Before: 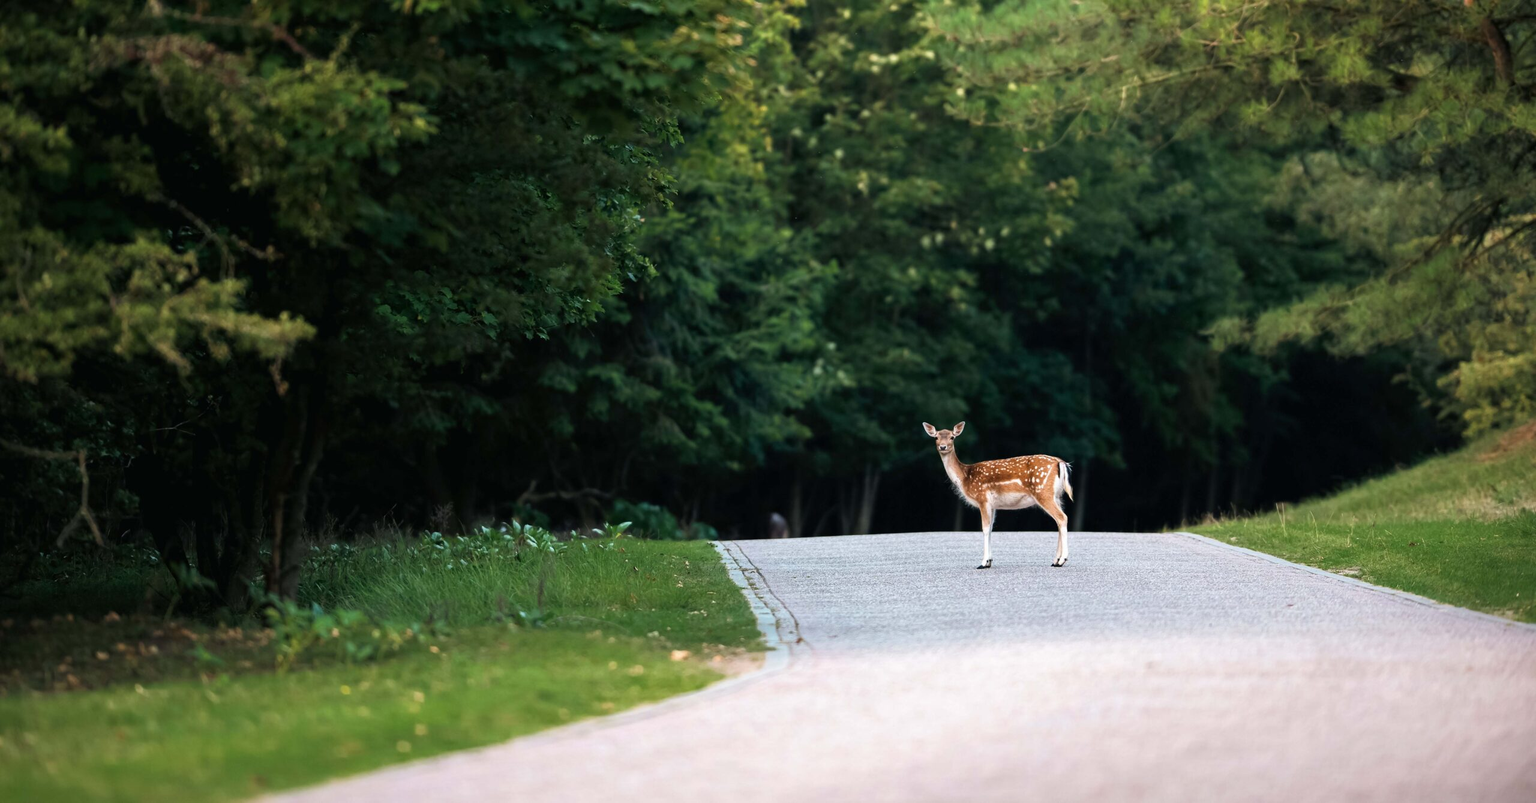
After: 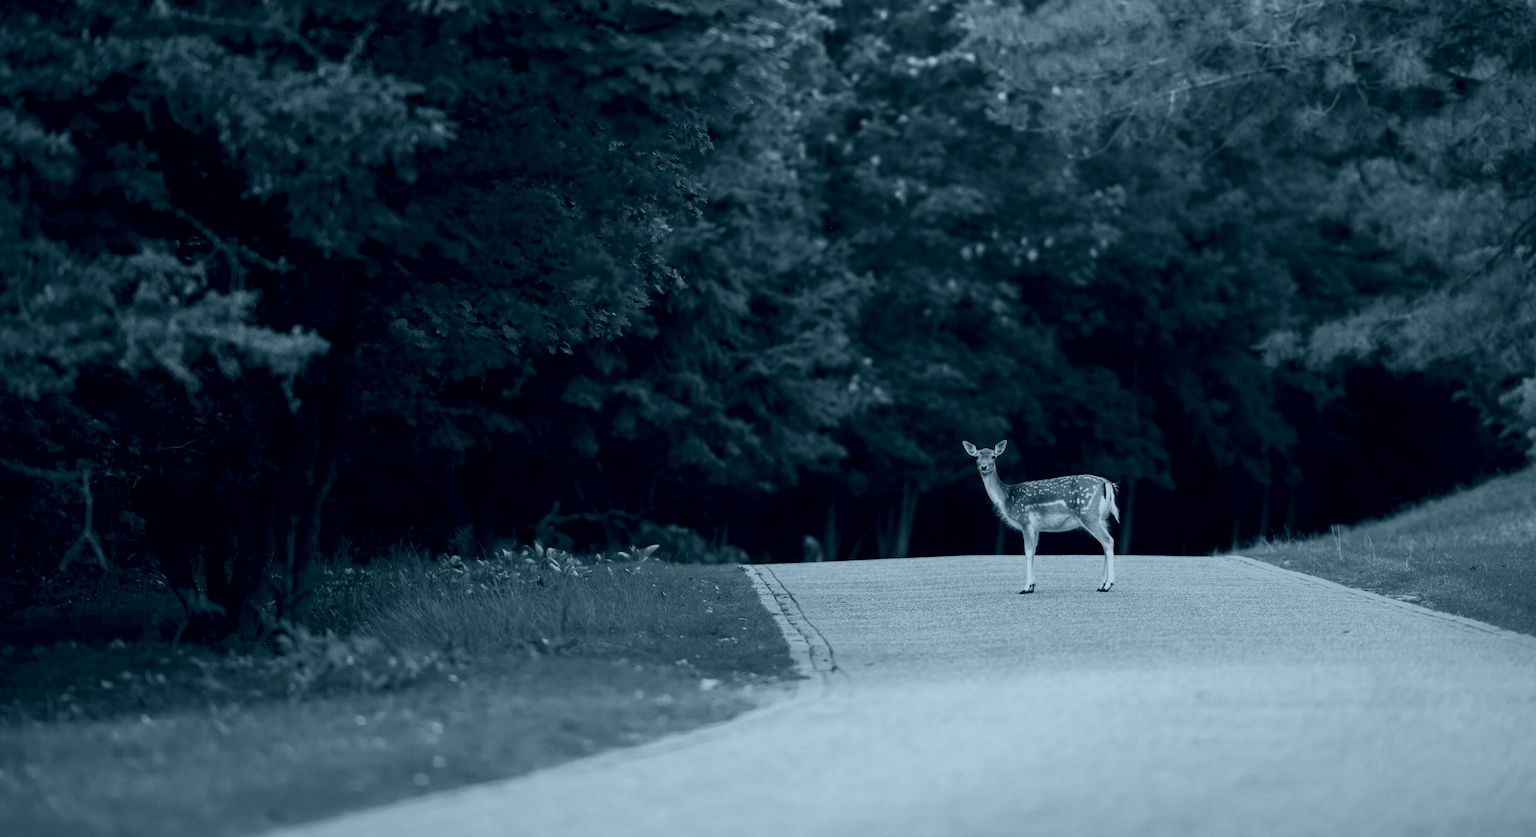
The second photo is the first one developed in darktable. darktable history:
crop: right 4.126%, bottom 0.031%
colorize: hue 194.4°, saturation 29%, source mix 61.75%, lightness 3.98%, version 1
exposure: black level correction 0, exposure 1.4 EV, compensate highlight preservation false
